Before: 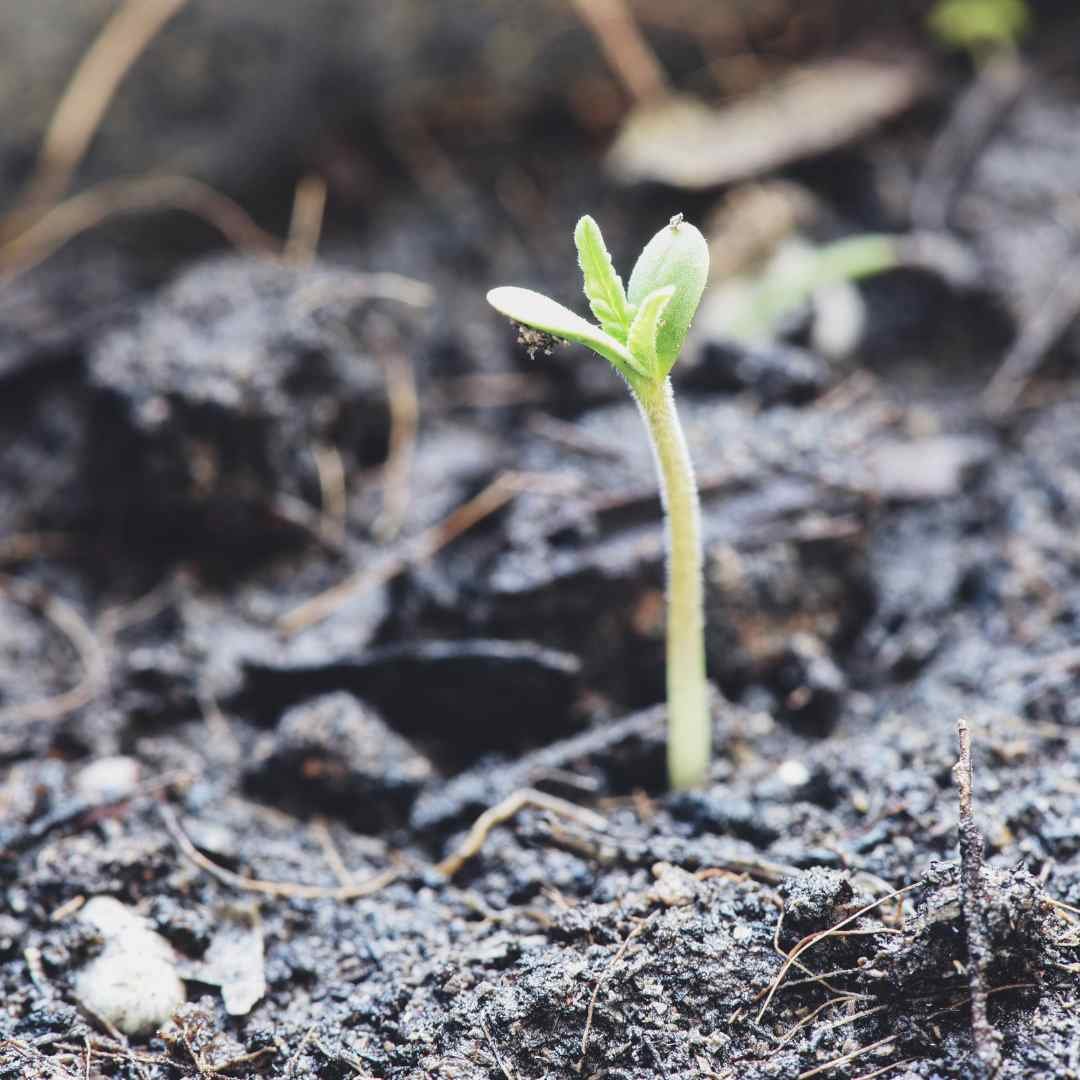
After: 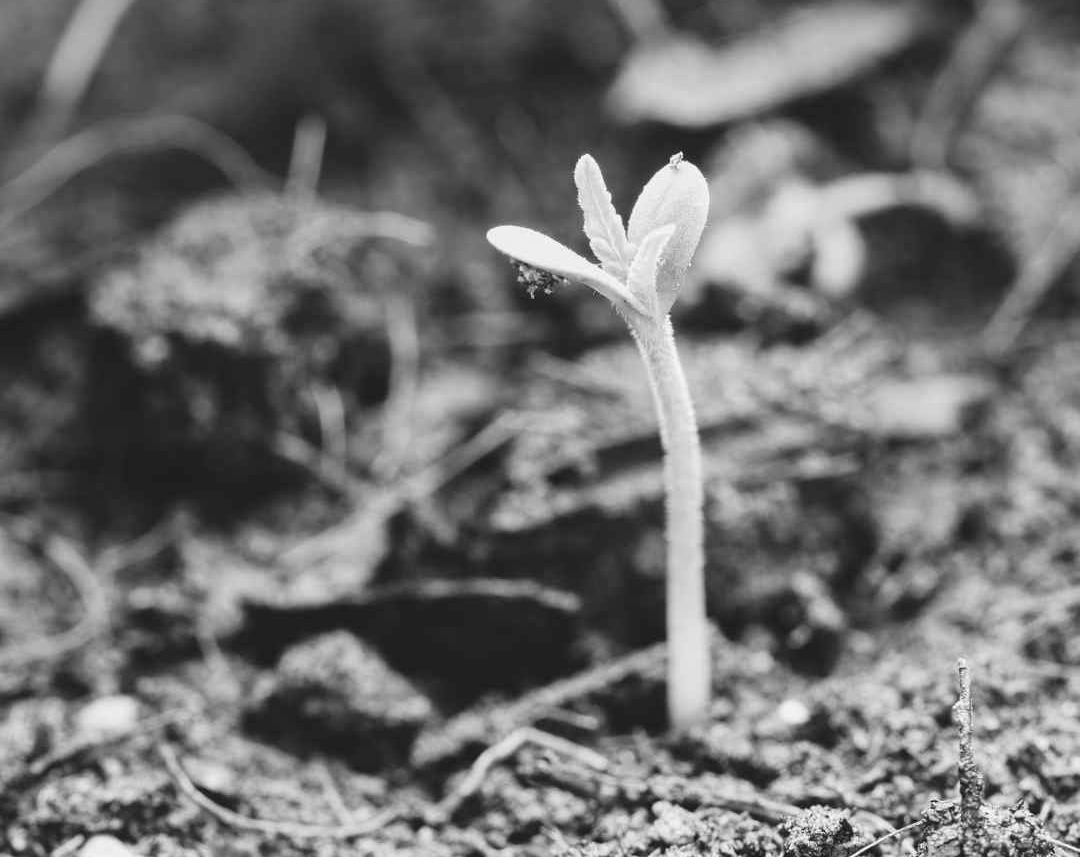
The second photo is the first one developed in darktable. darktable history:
crop and rotate: top 5.667%, bottom 14.937%
contrast brightness saturation: saturation -1
